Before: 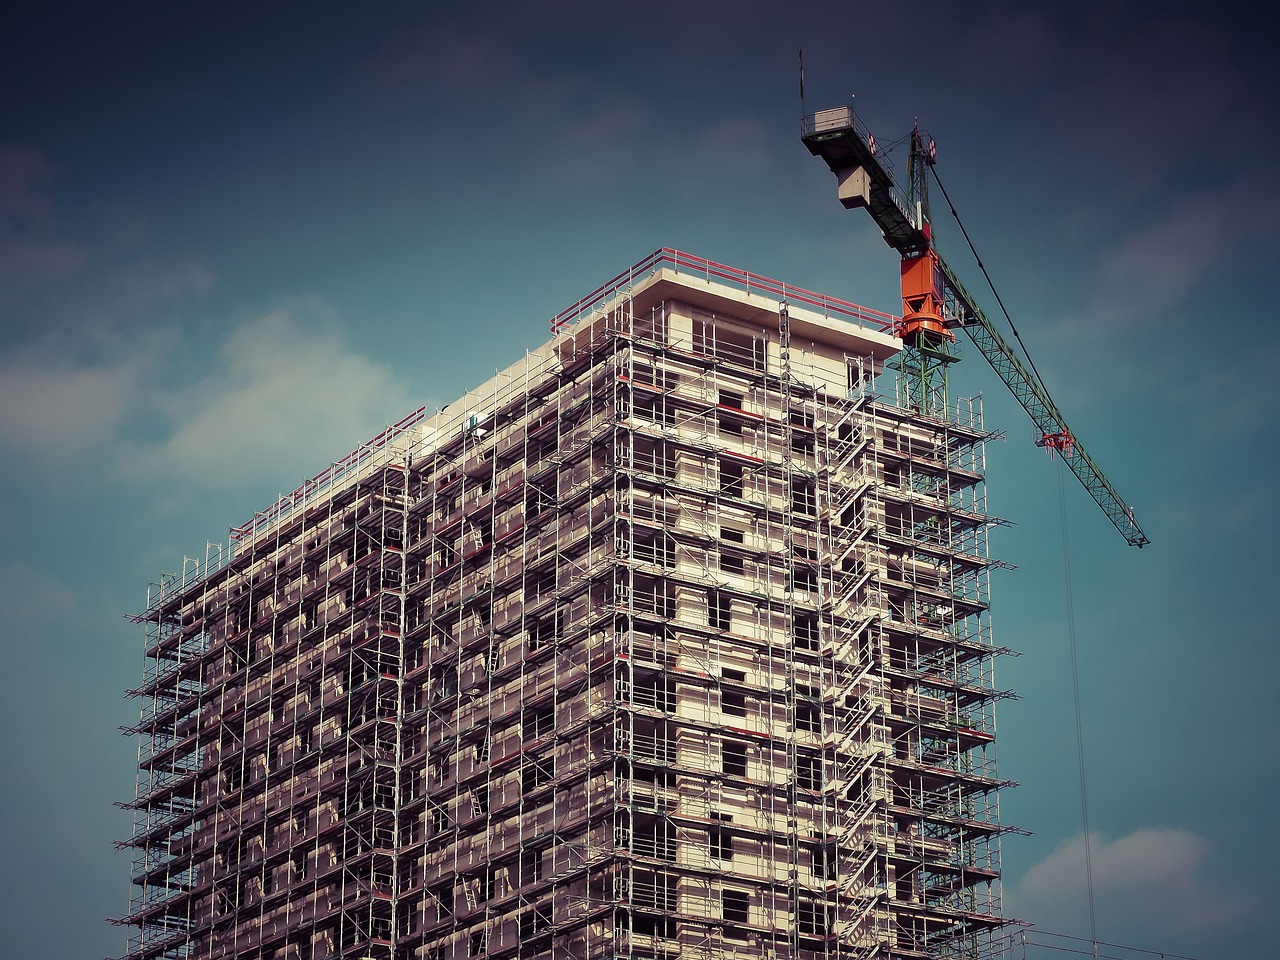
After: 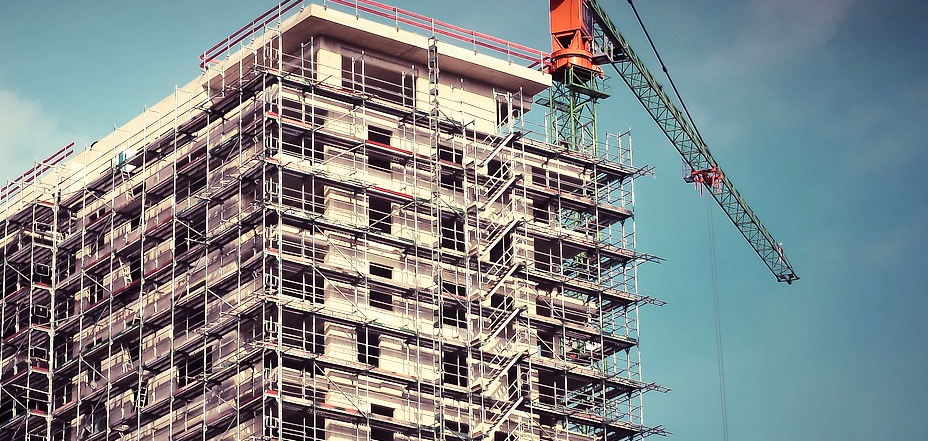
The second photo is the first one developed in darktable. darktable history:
crop and rotate: left 27.439%, top 27.565%, bottom 26.466%
base curve: curves: ch0 [(0, 0) (0.028, 0.03) (0.121, 0.232) (0.46, 0.748) (0.859, 0.968) (1, 1)]
contrast brightness saturation: saturation -0.066
